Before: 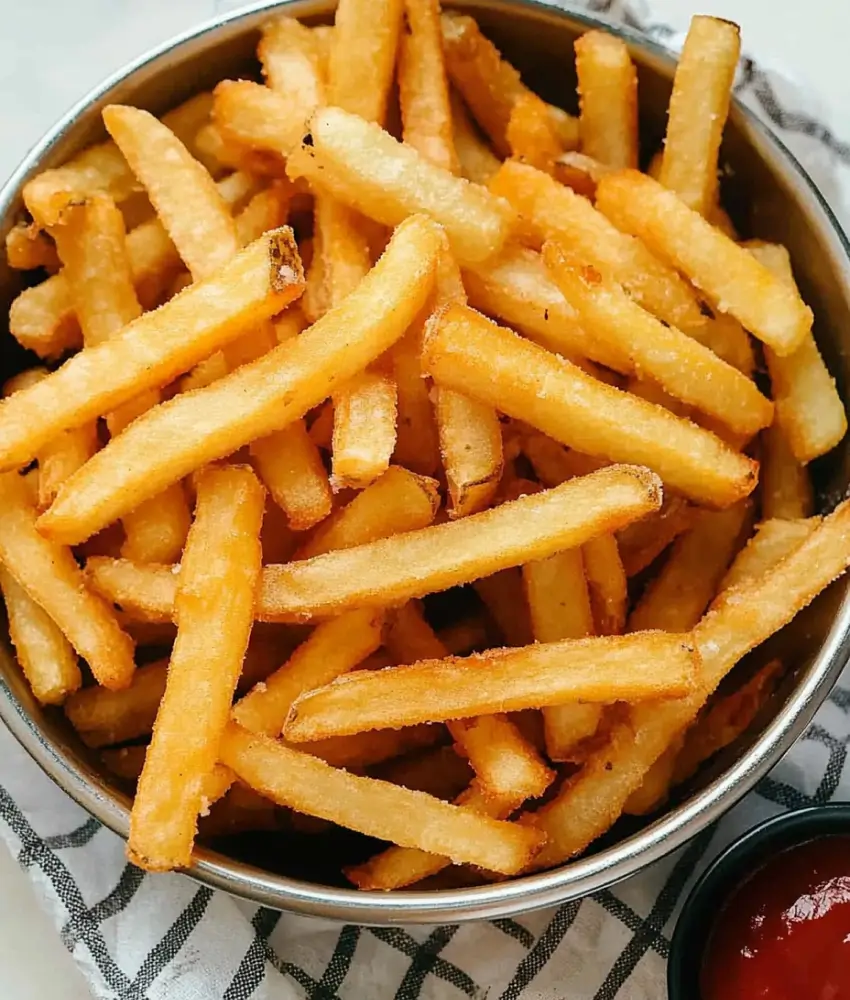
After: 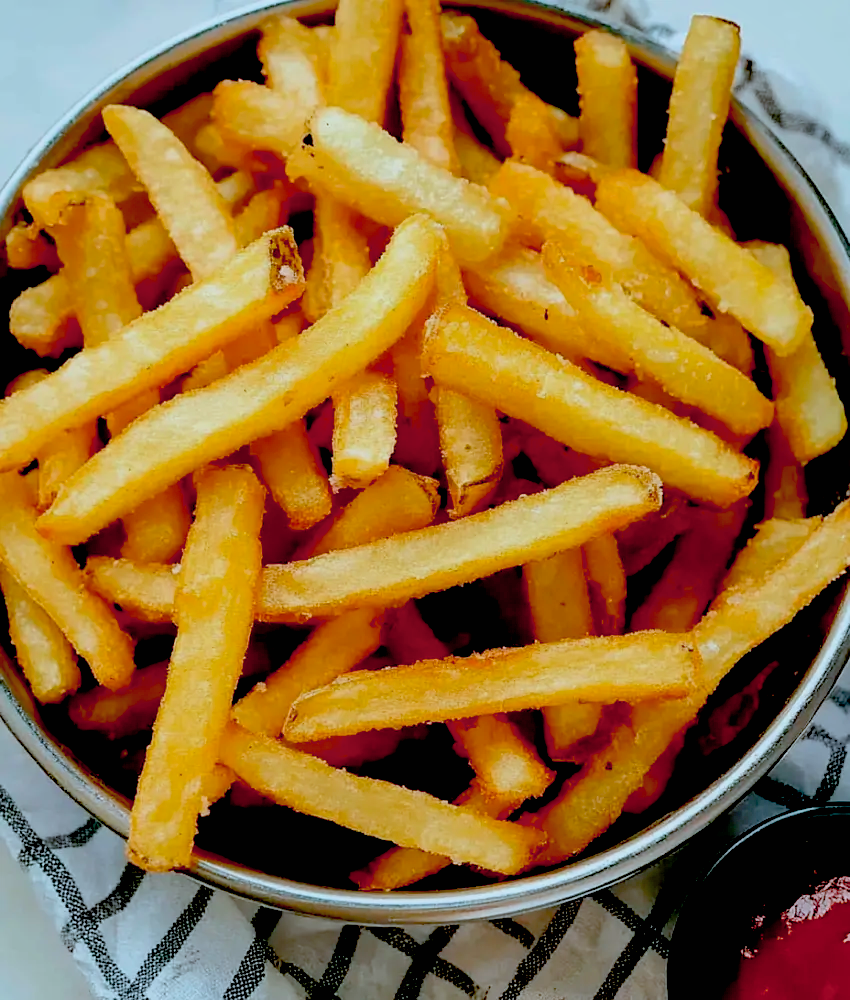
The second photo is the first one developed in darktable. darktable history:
exposure: black level correction 0.048, exposure 0.013 EV, compensate highlight preservation false
color calibration: illuminant Planckian (black body), x 0.376, y 0.373, temperature 4109.36 K, saturation algorithm version 1 (2020)
filmic rgb: black relative exposure -9.42 EV, white relative exposure 3.04 EV, threshold 2.94 EV, hardness 6.11, enable highlight reconstruction true
shadows and highlights: on, module defaults
